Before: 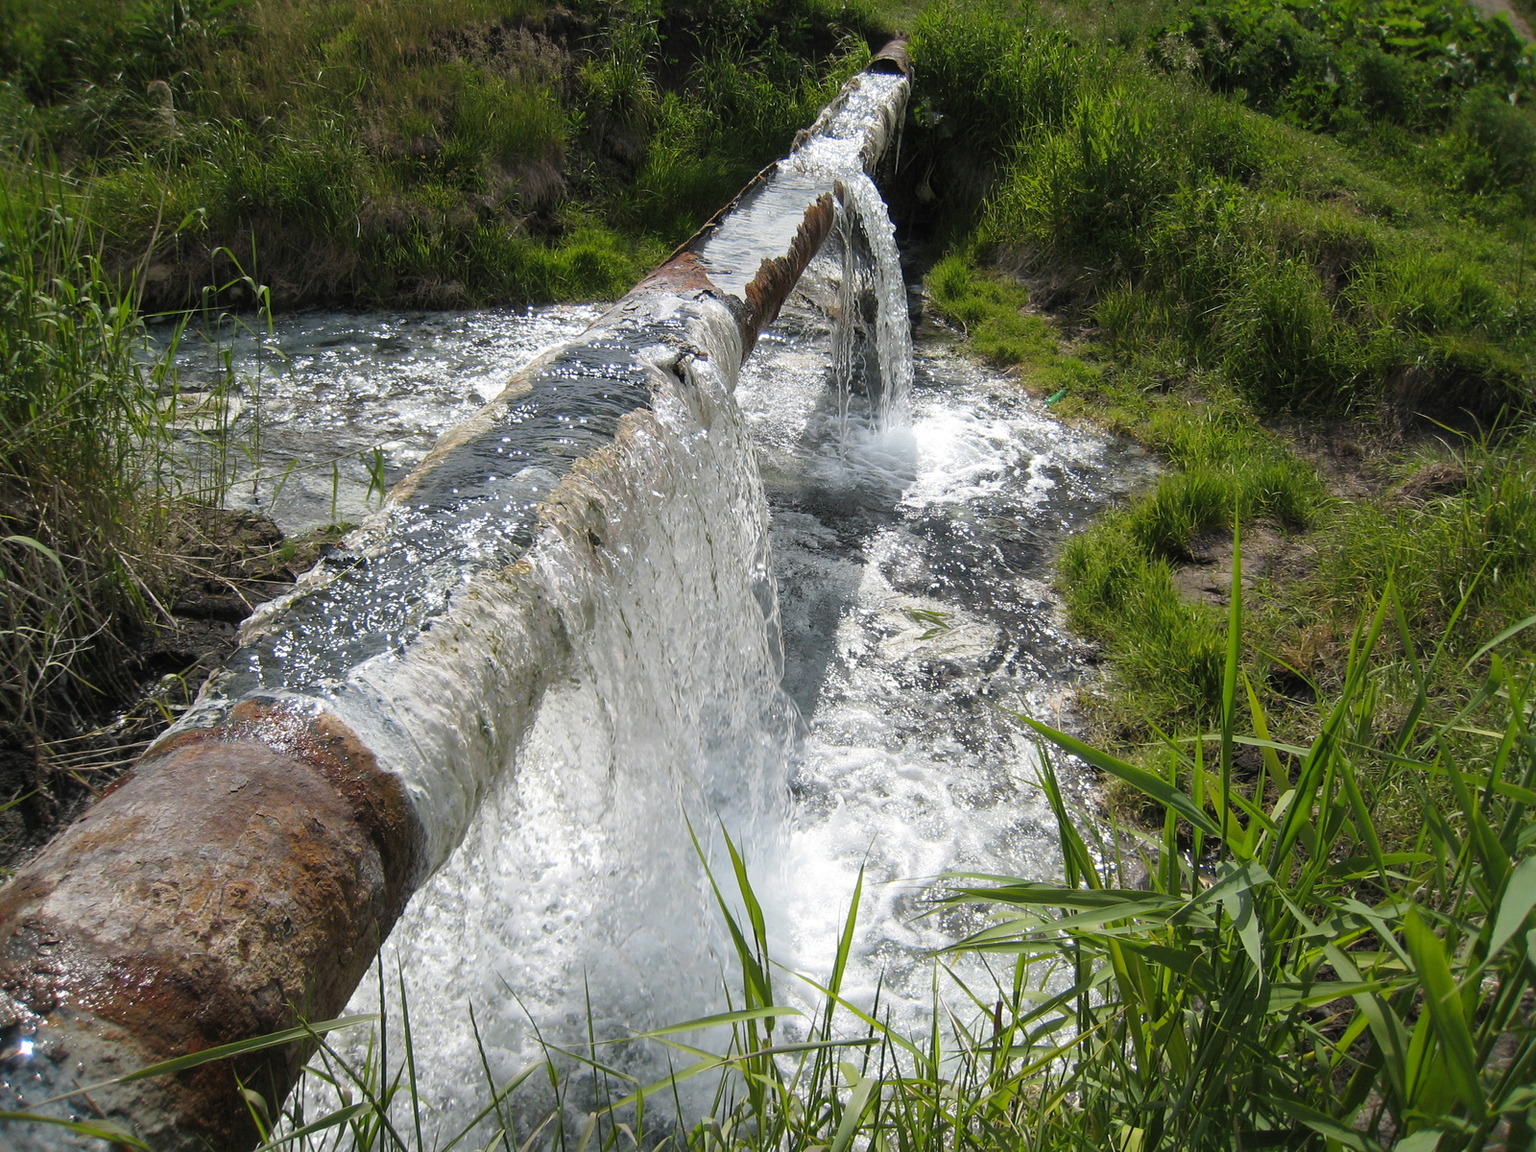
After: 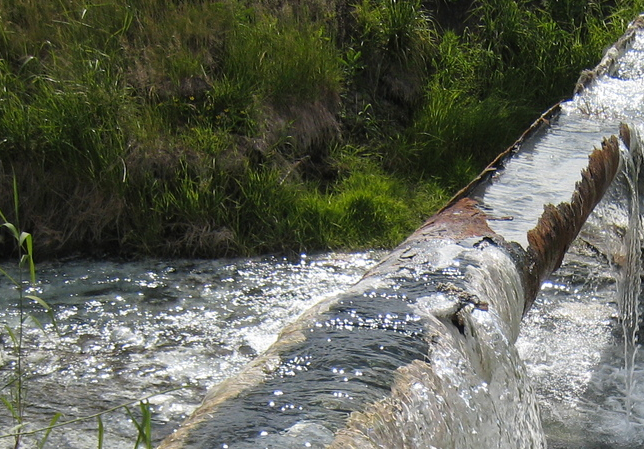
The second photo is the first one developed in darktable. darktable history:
crop: left 15.592%, top 5.42%, right 44.102%, bottom 57.093%
